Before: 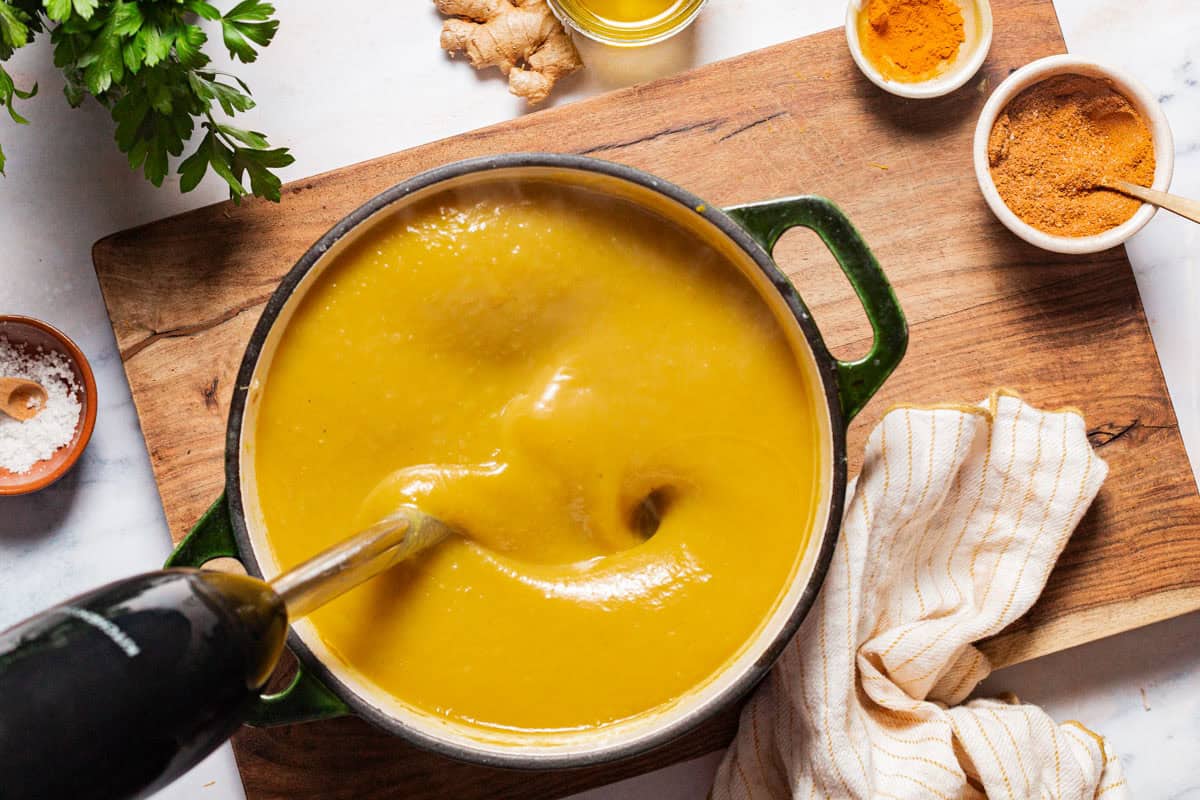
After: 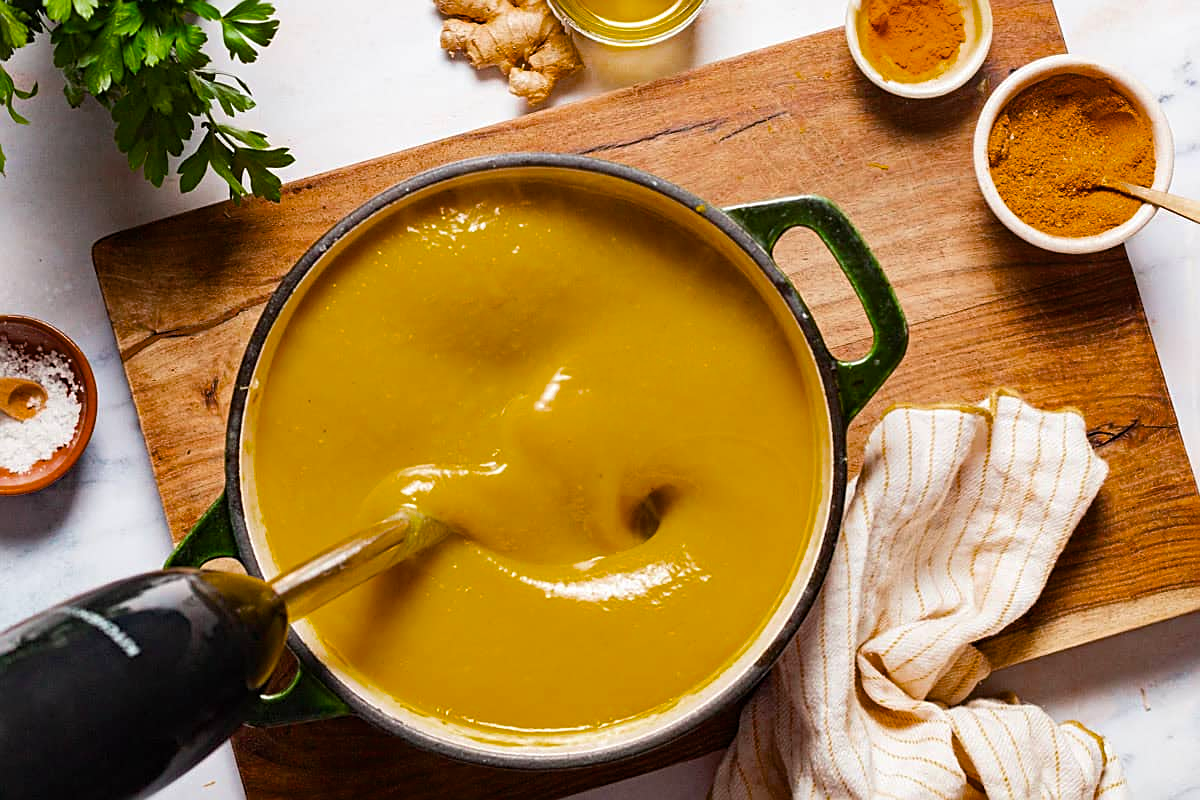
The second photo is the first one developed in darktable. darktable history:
contrast brightness saturation: saturation -0.054
color balance rgb: perceptual saturation grading › global saturation 24.936%, saturation formula JzAzBz (2021)
sharpen: on, module defaults
